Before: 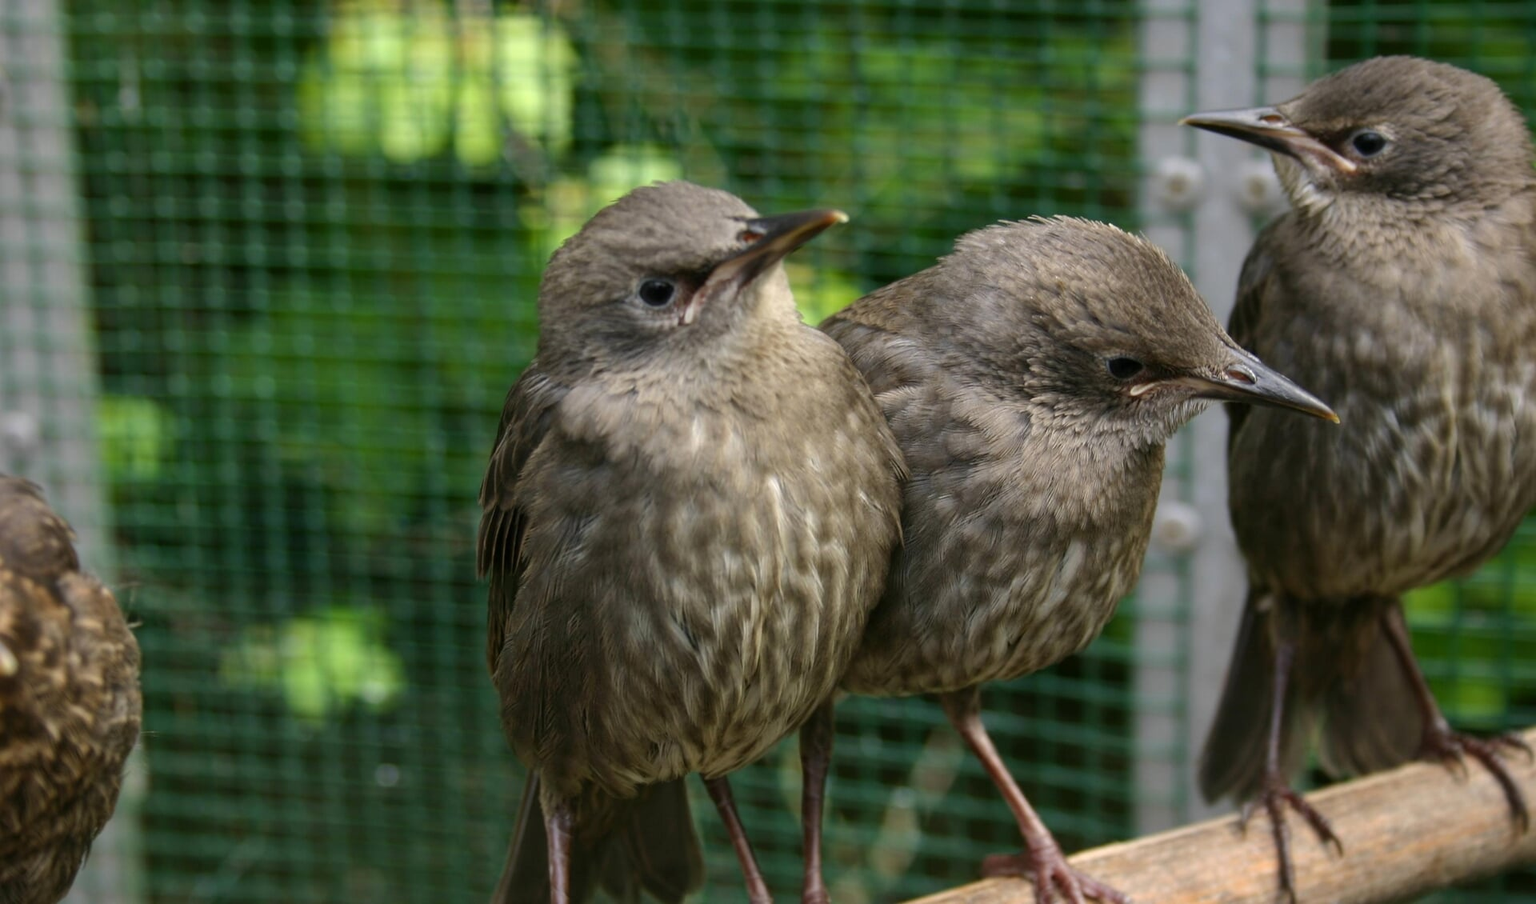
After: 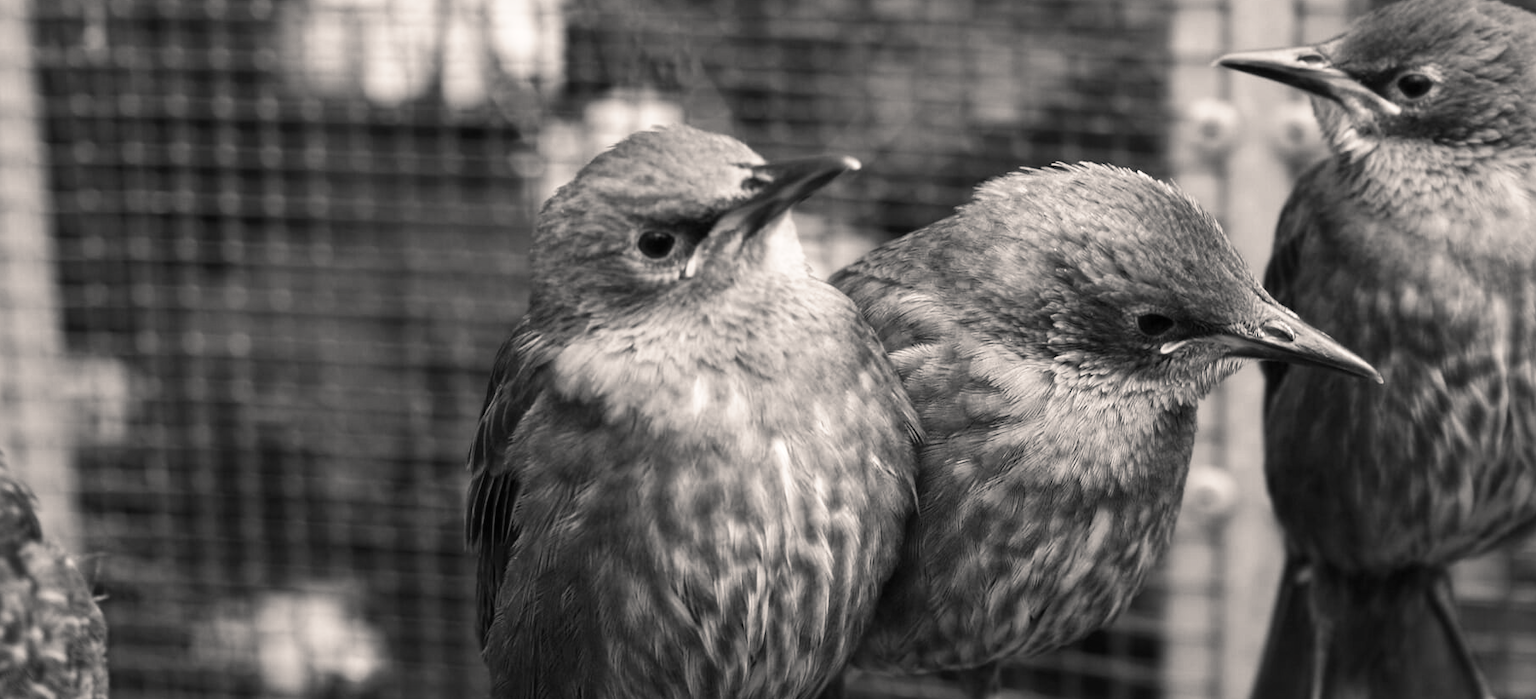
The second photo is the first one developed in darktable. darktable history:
crop: left 2.638%, top 7.027%, right 3.392%, bottom 20.188%
color calibration: output gray [0.21, 0.42, 0.37, 0], gray › normalize channels true, illuminant as shot in camera, x 0.37, y 0.382, temperature 4316.32 K, gamut compression 0.009
base curve: curves: ch0 [(0, 0) (0.579, 0.807) (1, 1)], preserve colors none
tone equalizer: -8 EV -0.455 EV, -7 EV -0.402 EV, -6 EV -0.362 EV, -5 EV -0.196 EV, -3 EV 0.211 EV, -2 EV 0.321 EV, -1 EV 0.385 EV, +0 EV 0.408 EV, edges refinement/feathering 500, mask exposure compensation -1.57 EV, preserve details no
color balance rgb: highlights gain › chroma 3.09%, highlights gain › hue 60.1°, perceptual saturation grading › global saturation -12.565%, global vibrance 20%
